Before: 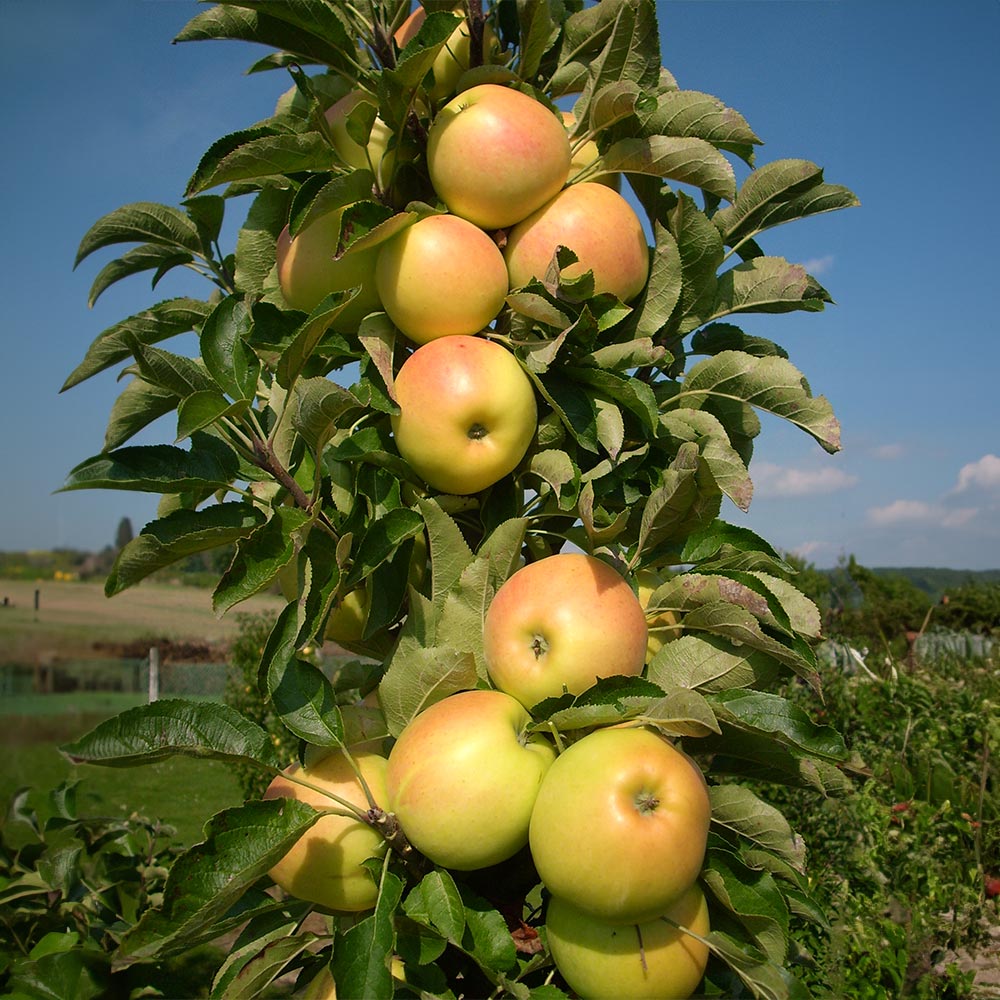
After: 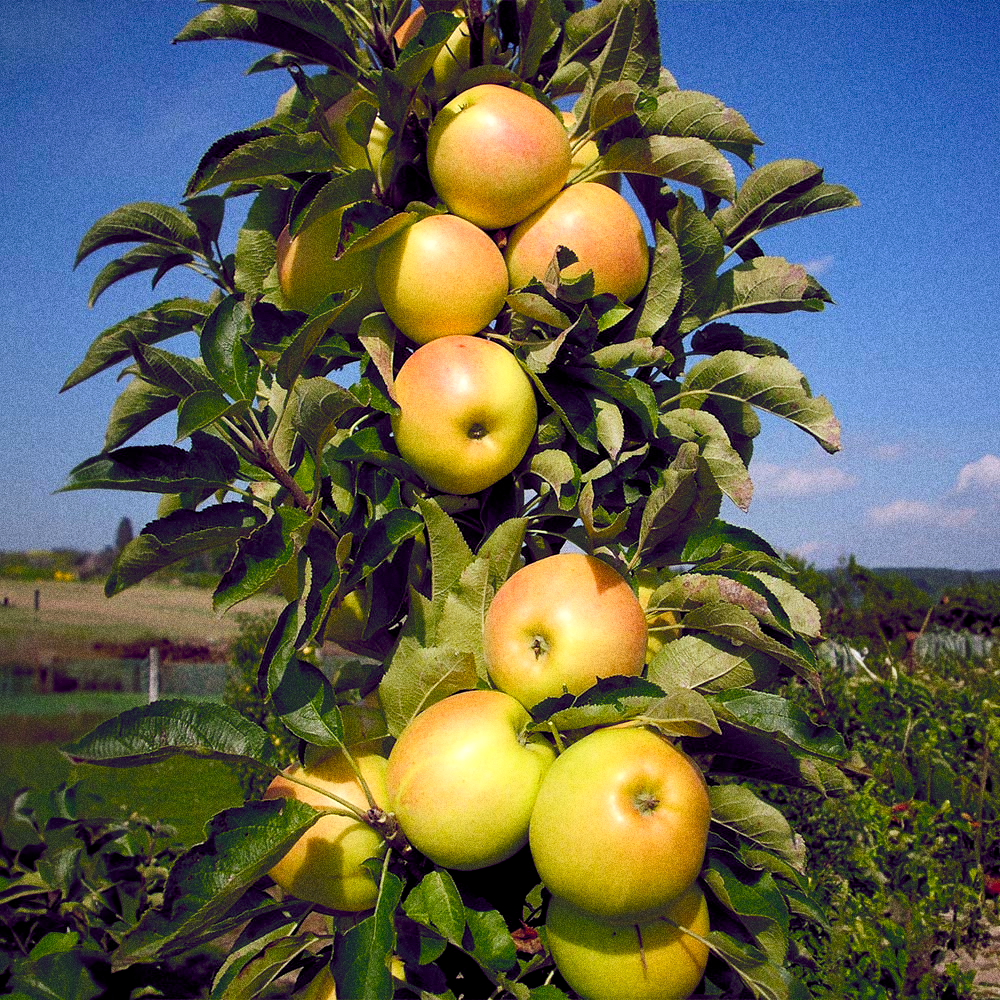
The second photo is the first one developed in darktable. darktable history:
color balance rgb: shadows lift › luminance -41.13%, shadows lift › chroma 14.13%, shadows lift › hue 260°, power › luminance -3.76%, power › chroma 0.56%, power › hue 40.37°, highlights gain › luminance 16.81%, highlights gain › chroma 2.94%, highlights gain › hue 260°, global offset › luminance -0.29%, global offset › chroma 0.31%, global offset › hue 260°, perceptual saturation grading › global saturation 20%, perceptual saturation grading › highlights -13.92%, perceptual saturation grading › shadows 50%
color balance: lift [1, 1.011, 0.999, 0.989], gamma [1.109, 1.045, 1.039, 0.955], gain [0.917, 0.936, 0.952, 1.064], contrast 2.32%, contrast fulcrum 19%, output saturation 101%
contrast brightness saturation: contrast 0.1, brightness 0.02, saturation 0.02
grain: strength 49.07%
